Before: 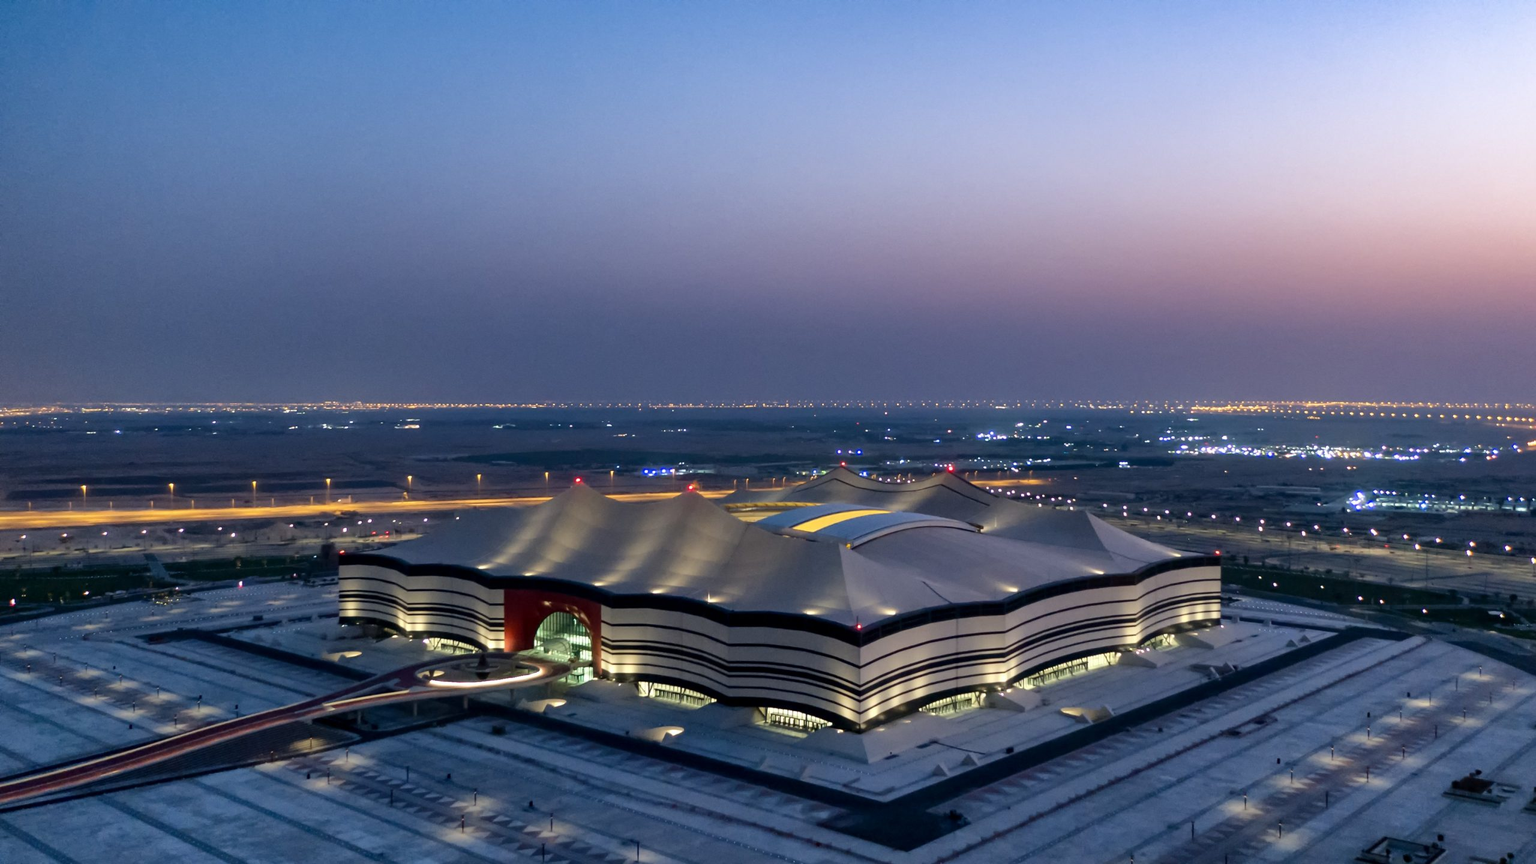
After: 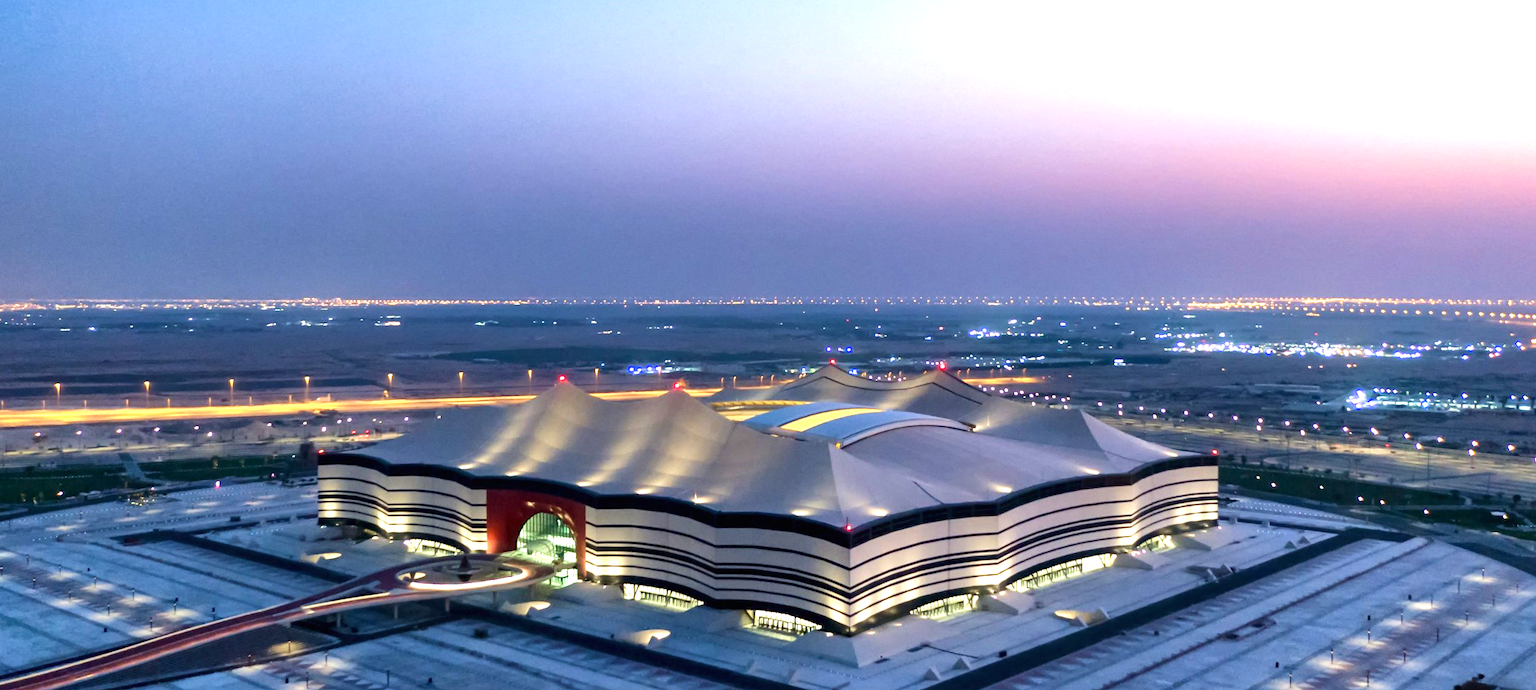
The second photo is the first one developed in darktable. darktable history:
exposure: black level correction 0, exposure 1.2 EV, compensate exposure bias true, compensate highlight preservation false
velvia: on, module defaults
crop and rotate: left 1.823%, top 12.725%, right 0.189%, bottom 8.987%
